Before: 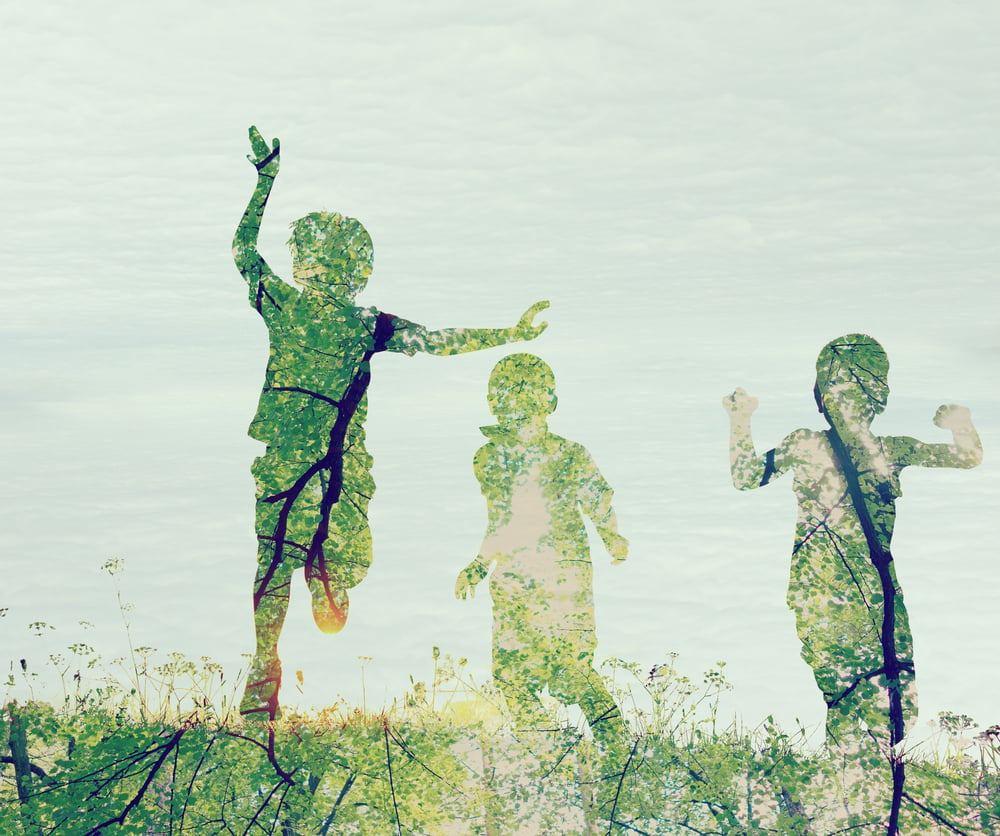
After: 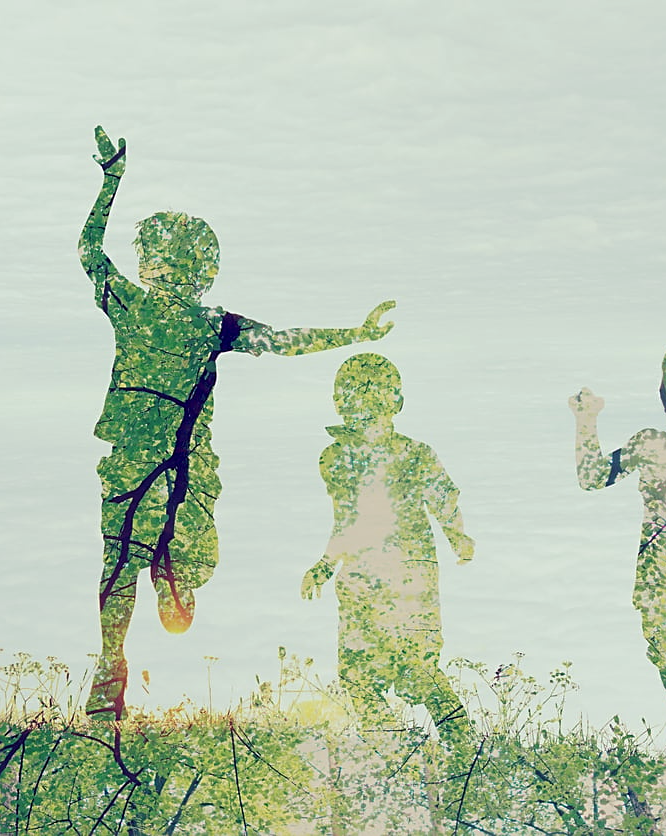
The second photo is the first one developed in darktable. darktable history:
crop: left 15.419%, right 17.914%
rotate and perspective: automatic cropping original format, crop left 0, crop top 0
exposure: black level correction 0.009, exposure -0.159 EV, compensate highlight preservation false
haze removal: strength -0.05
sharpen: on, module defaults
